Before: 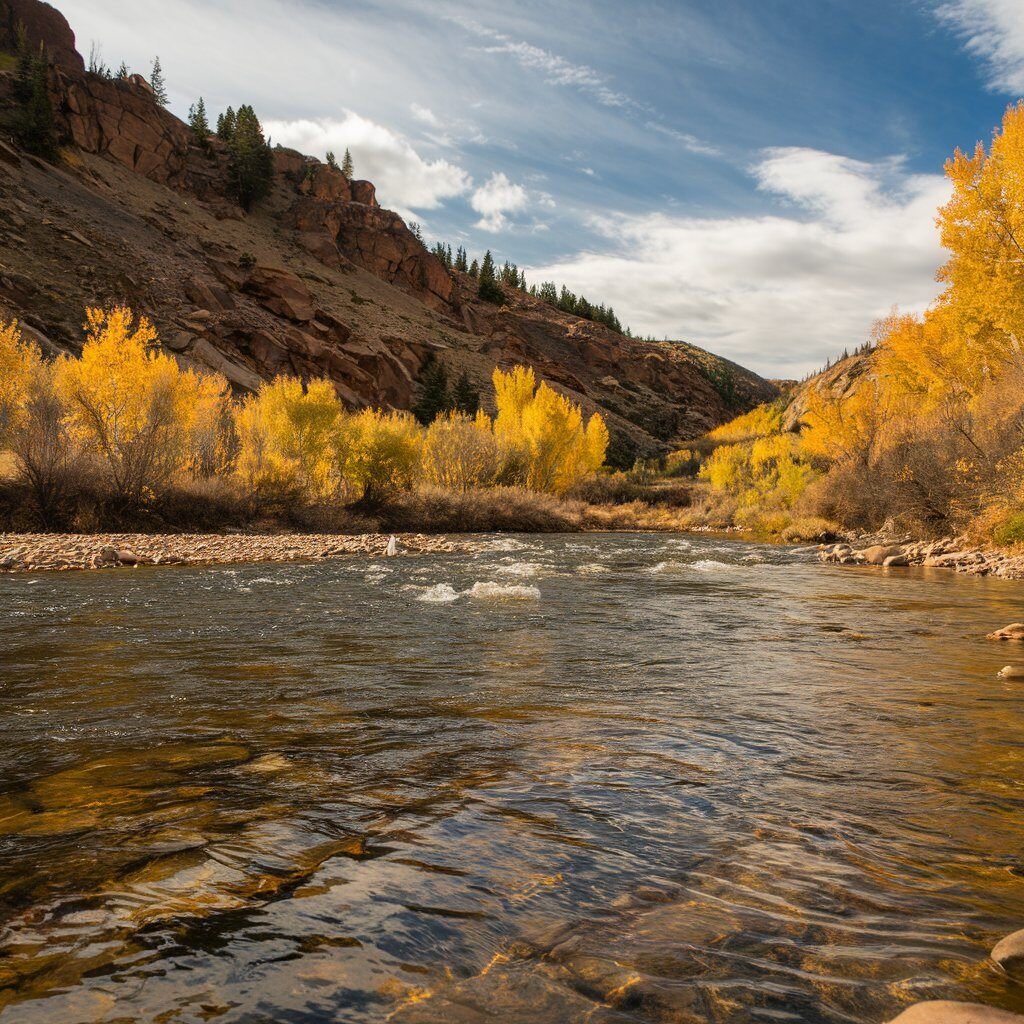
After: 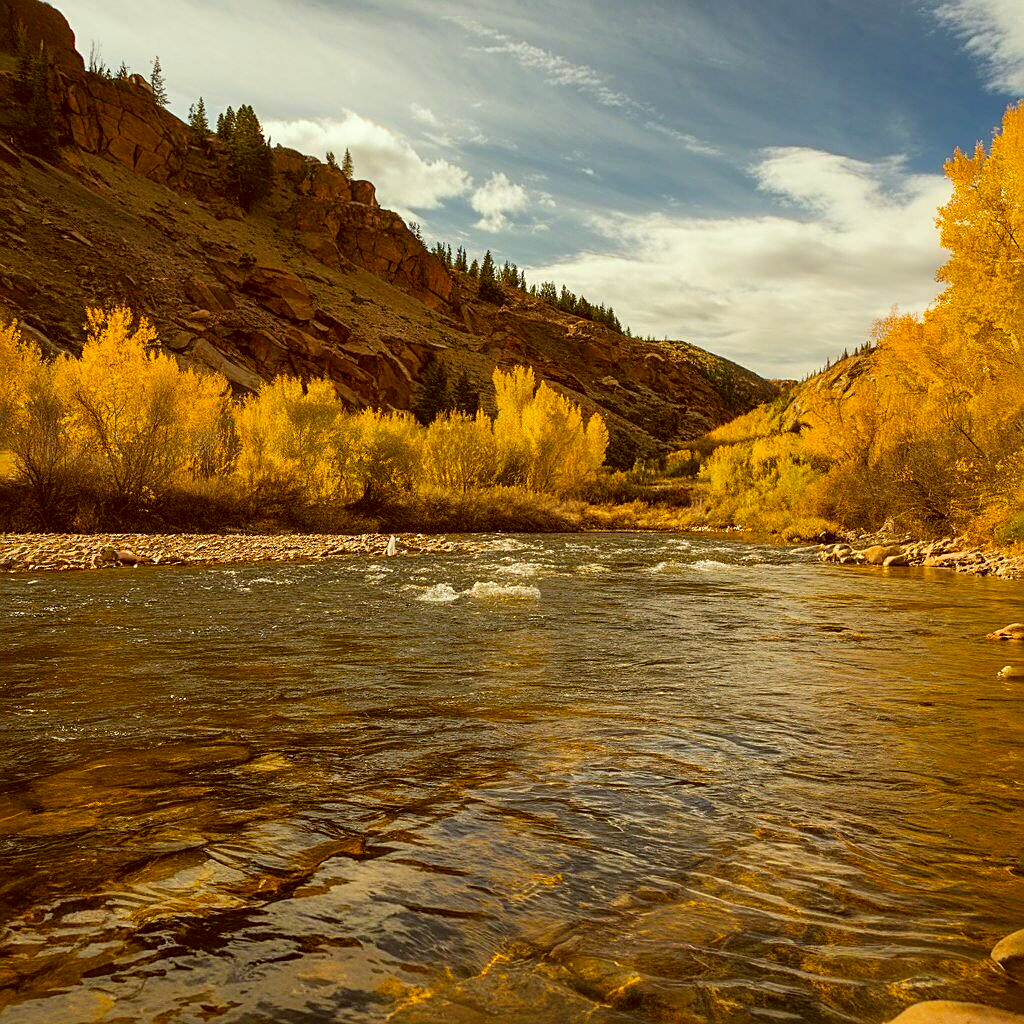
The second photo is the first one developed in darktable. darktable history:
color correction: highlights a* -5.94, highlights b* 9.48, shadows a* 10.12, shadows b* 23.94
sharpen: on, module defaults
color balance rgb: perceptual saturation grading › global saturation 20%, global vibrance 20%
